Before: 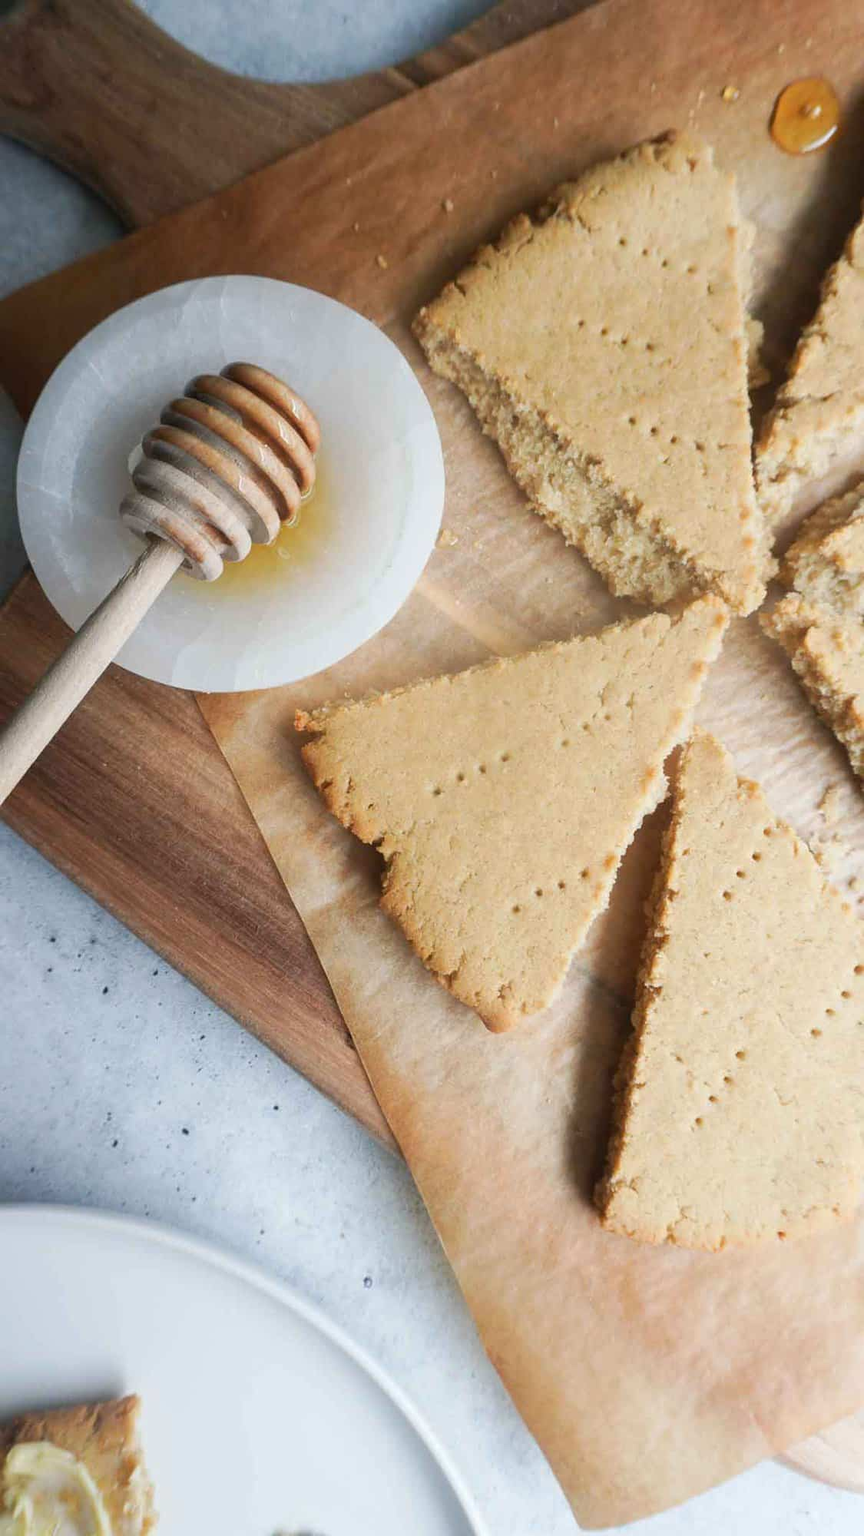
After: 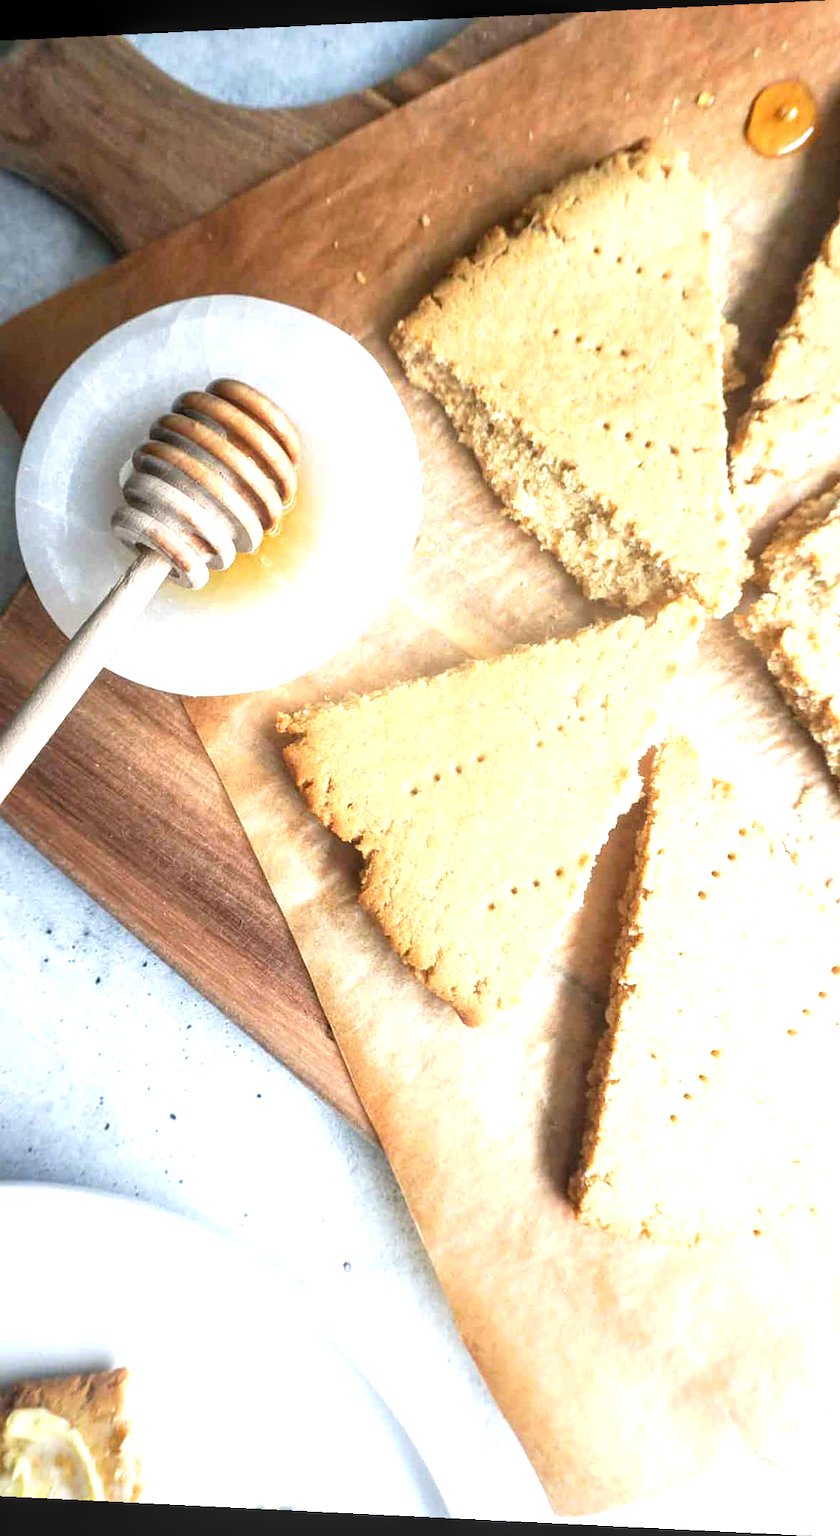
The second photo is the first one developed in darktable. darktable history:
local contrast: on, module defaults
rotate and perspective: lens shift (horizontal) -0.055, automatic cropping off
exposure: exposure 1.137 EV, compensate highlight preservation false
